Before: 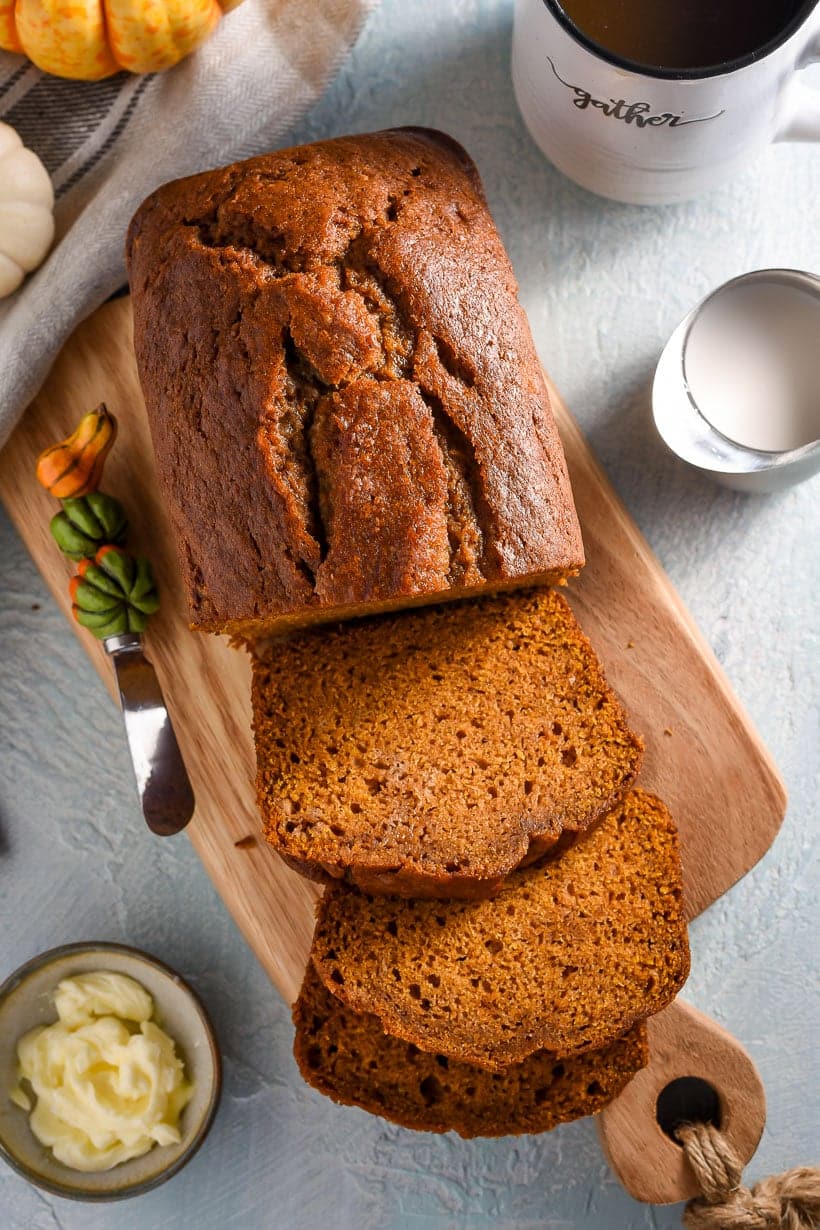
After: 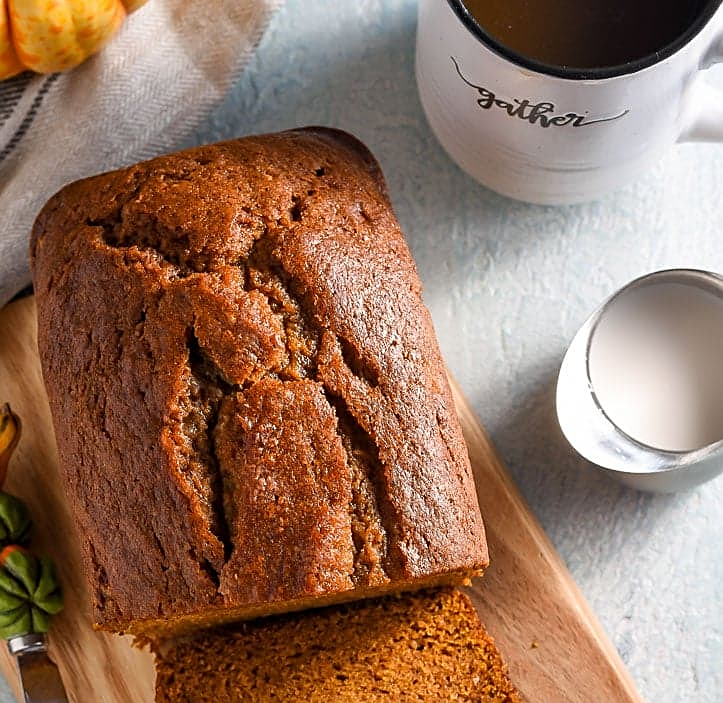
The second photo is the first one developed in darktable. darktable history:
crop and rotate: left 11.812%, bottom 42.776%
white balance: emerald 1
sharpen: on, module defaults
